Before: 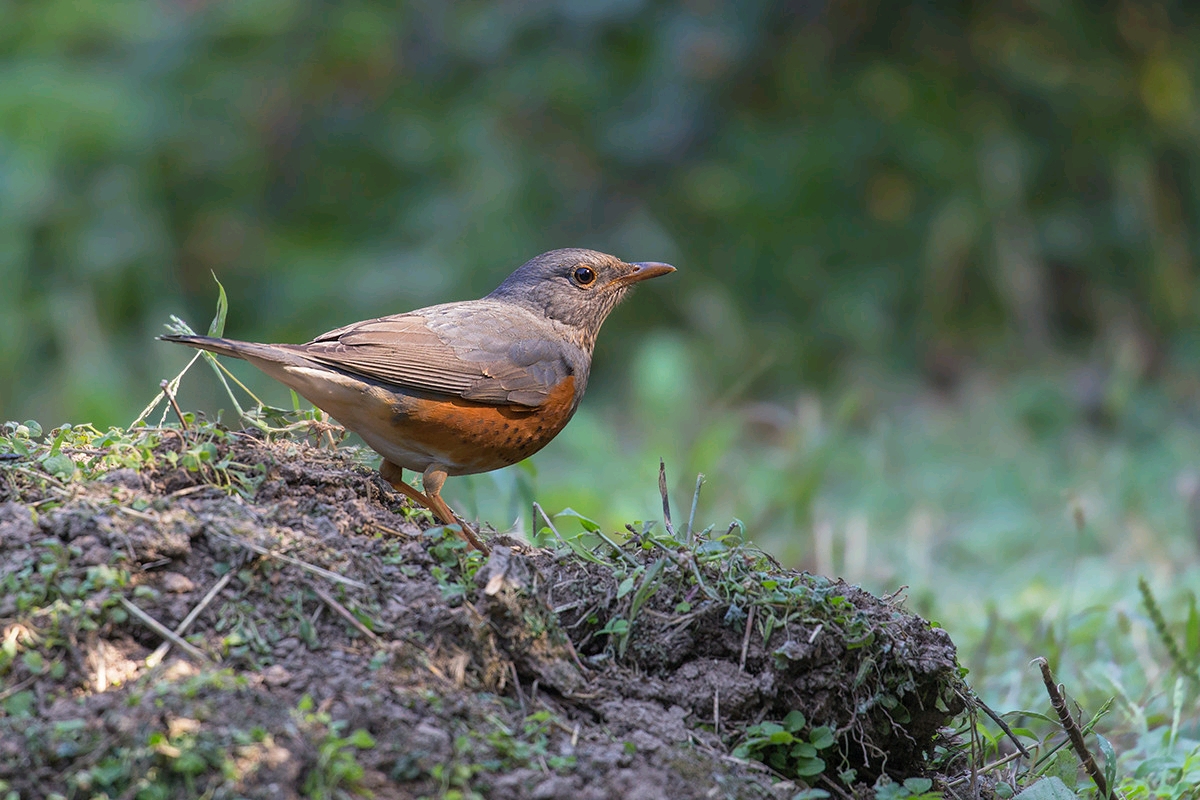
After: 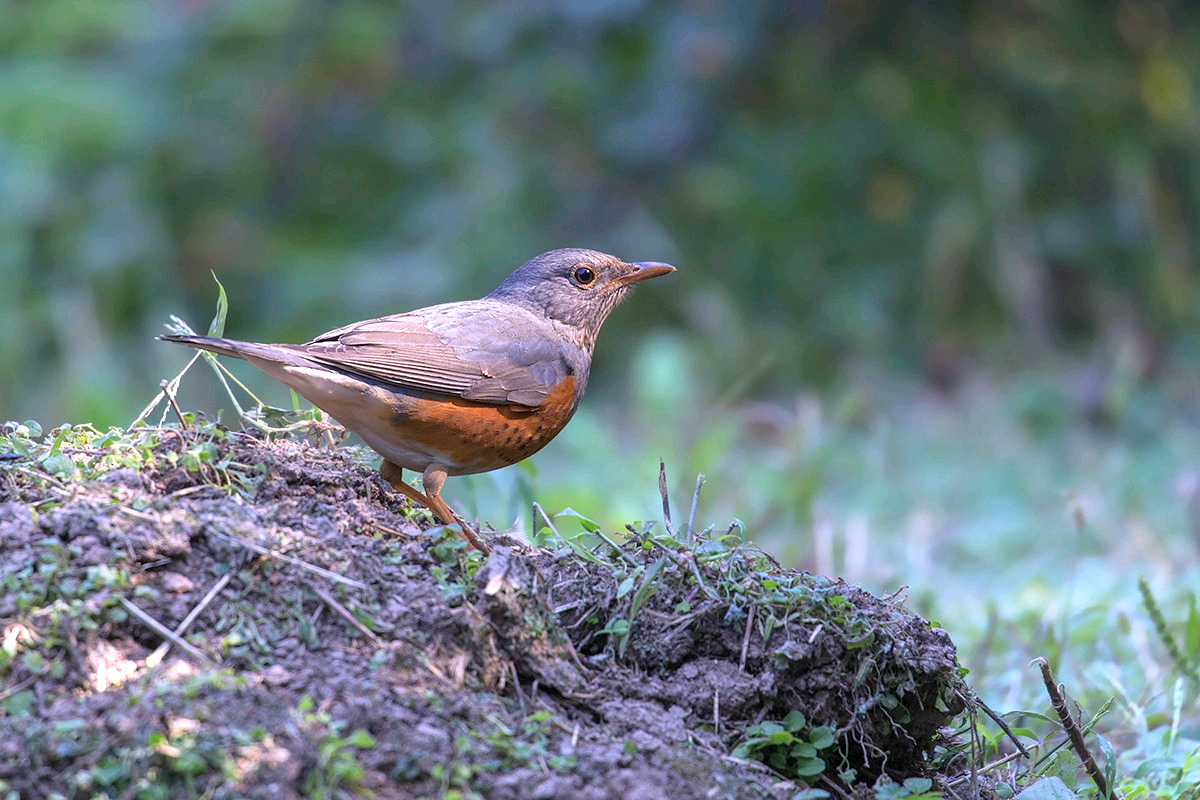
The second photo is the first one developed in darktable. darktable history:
color calibration: gray › normalize channels true, illuminant custom, x 0.367, y 0.392, temperature 4434.55 K, gamut compression 0.018
exposure: black level correction 0.001, exposure 0.499 EV, compensate exposure bias true, compensate highlight preservation false
